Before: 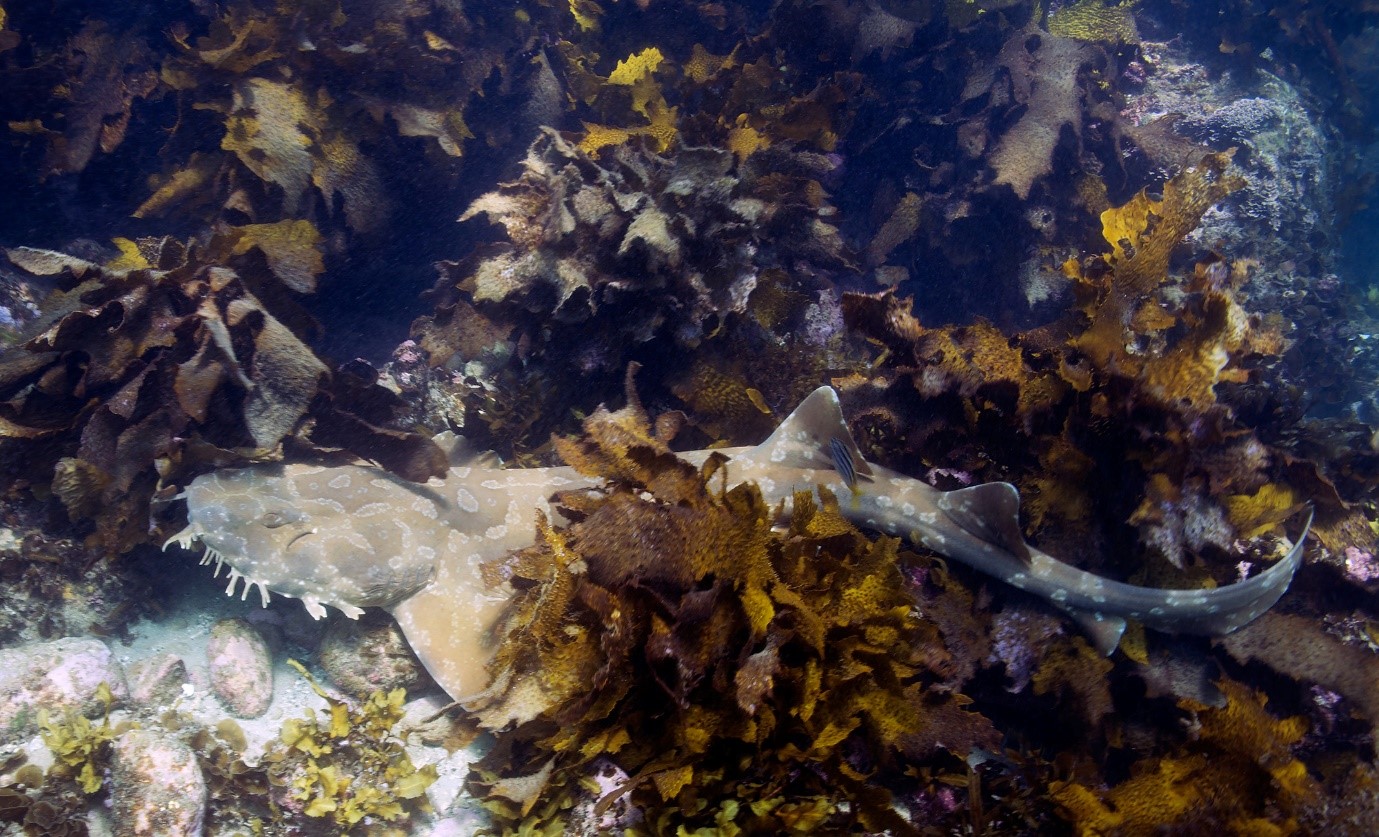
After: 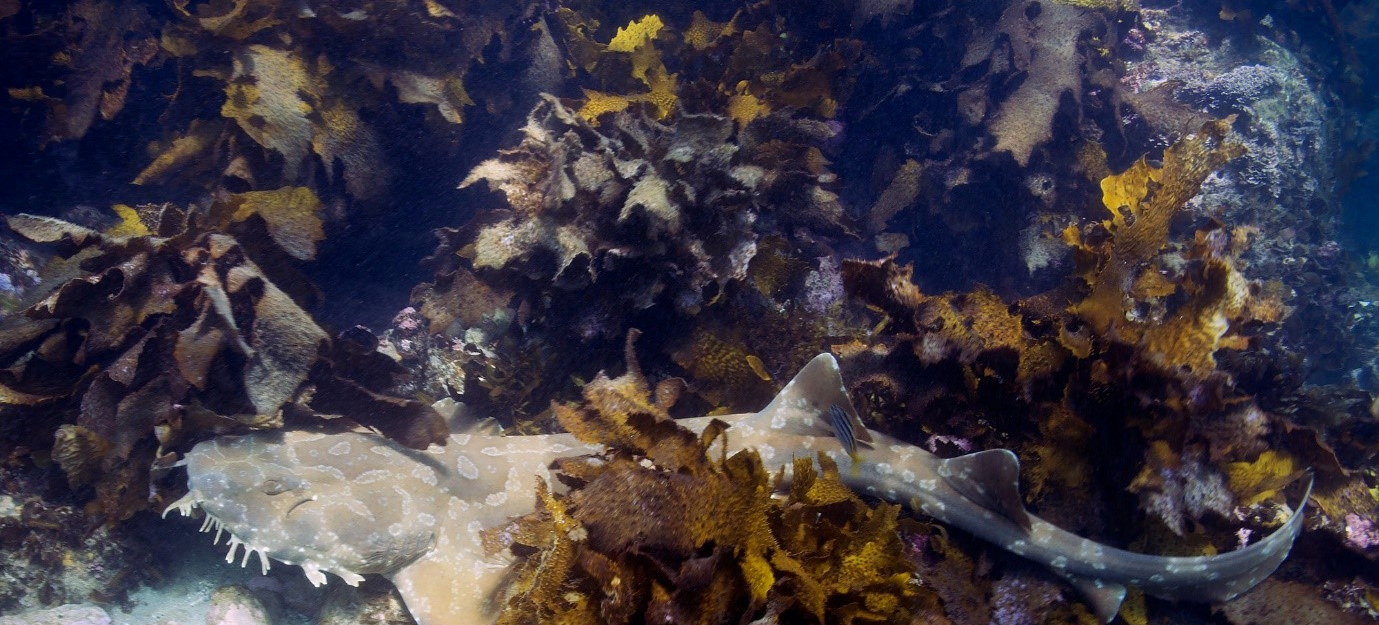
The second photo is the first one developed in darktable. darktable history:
crop: top 4.045%, bottom 21.236%
vignetting: fall-off start 88.95%, fall-off radius 43.43%, saturation 0.382, width/height ratio 1.168
